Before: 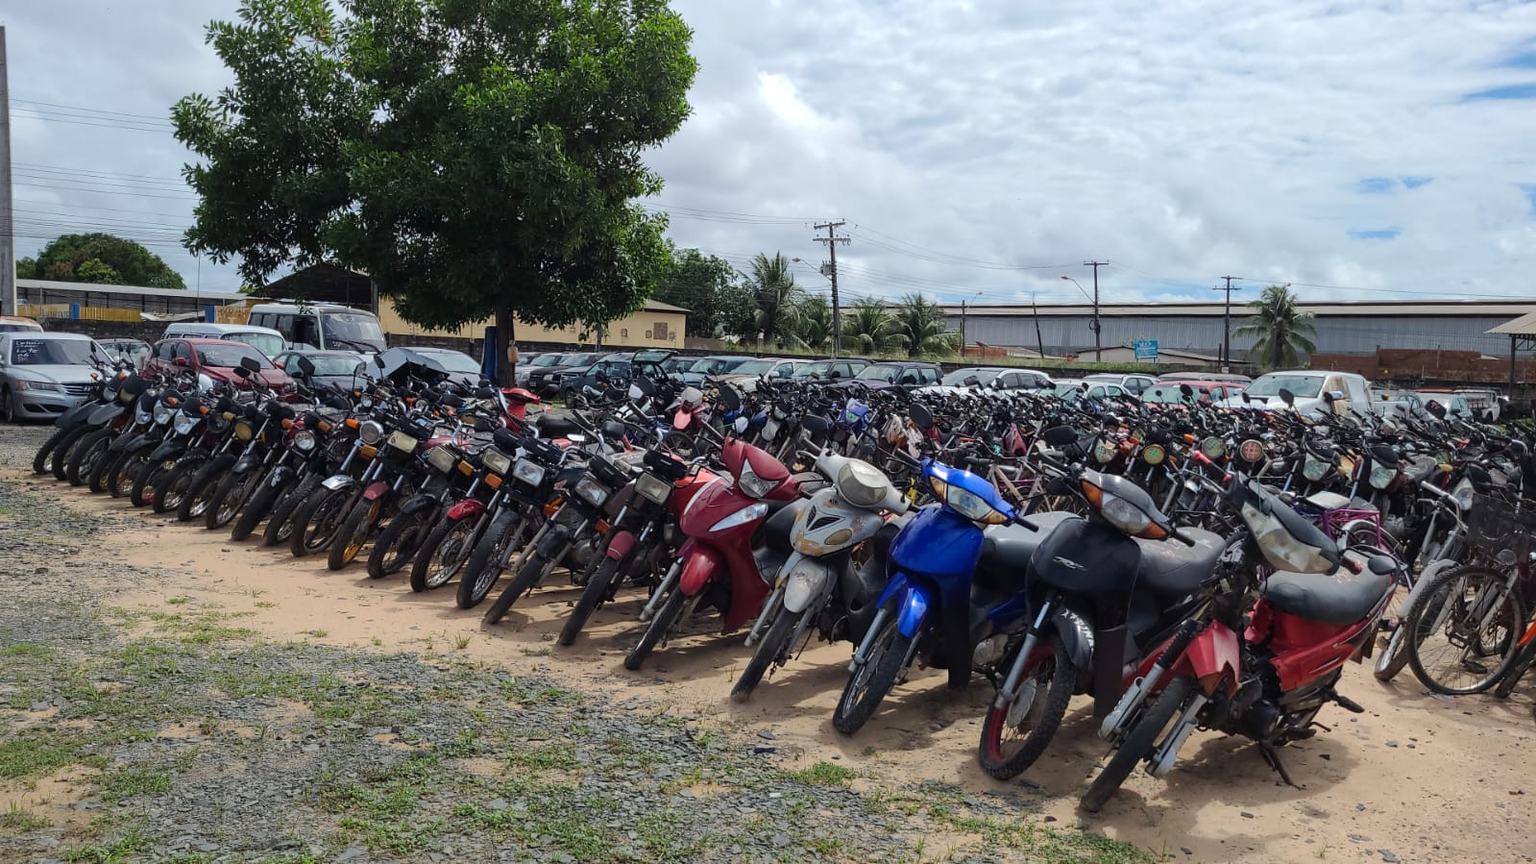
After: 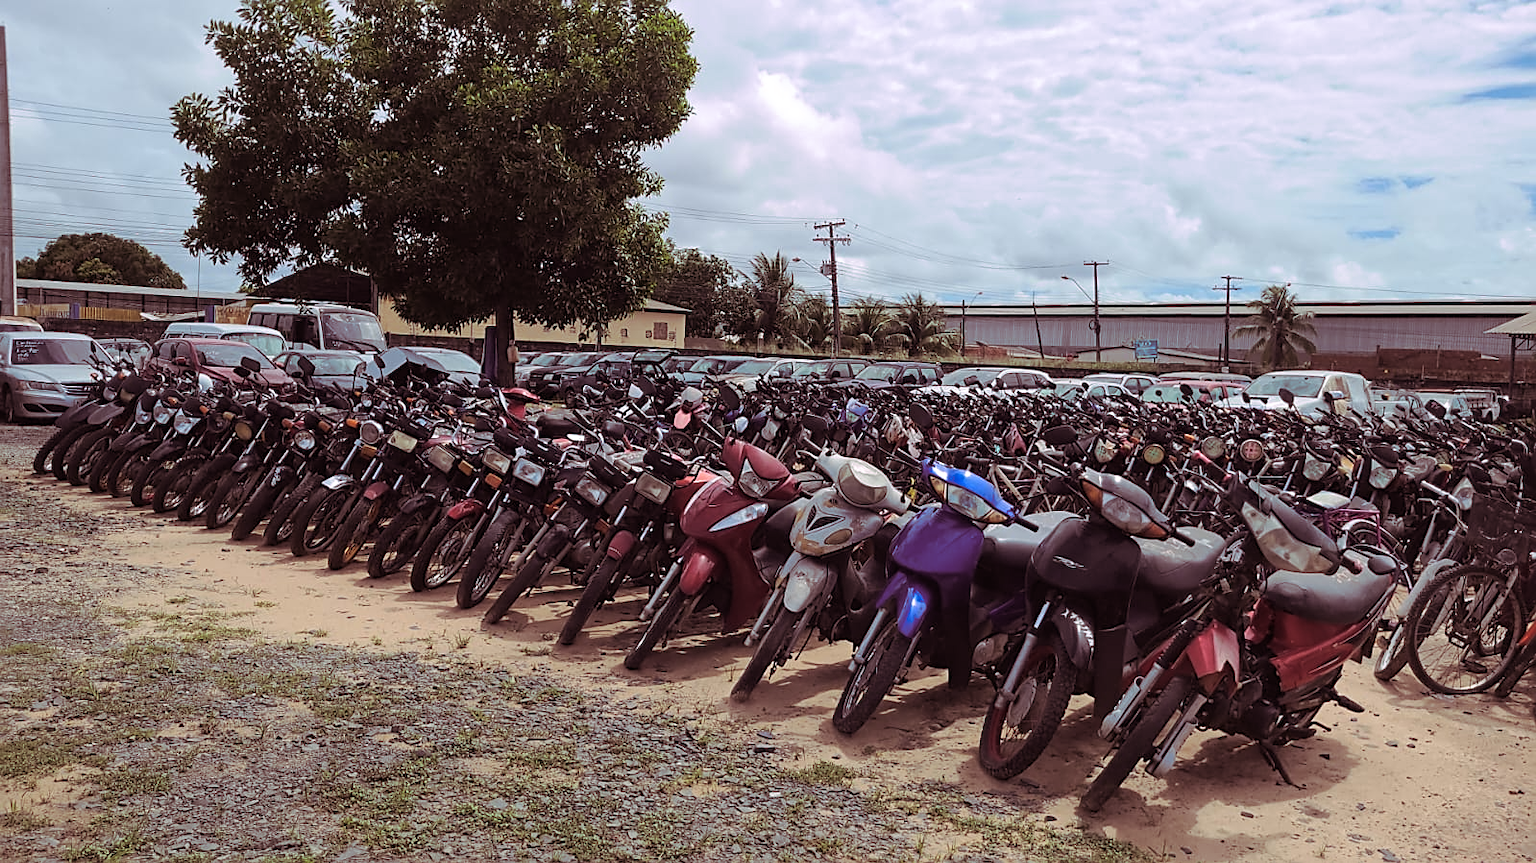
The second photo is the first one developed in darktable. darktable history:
split-toning: highlights › hue 298.8°, highlights › saturation 0.73, compress 41.76%
sharpen: on, module defaults
